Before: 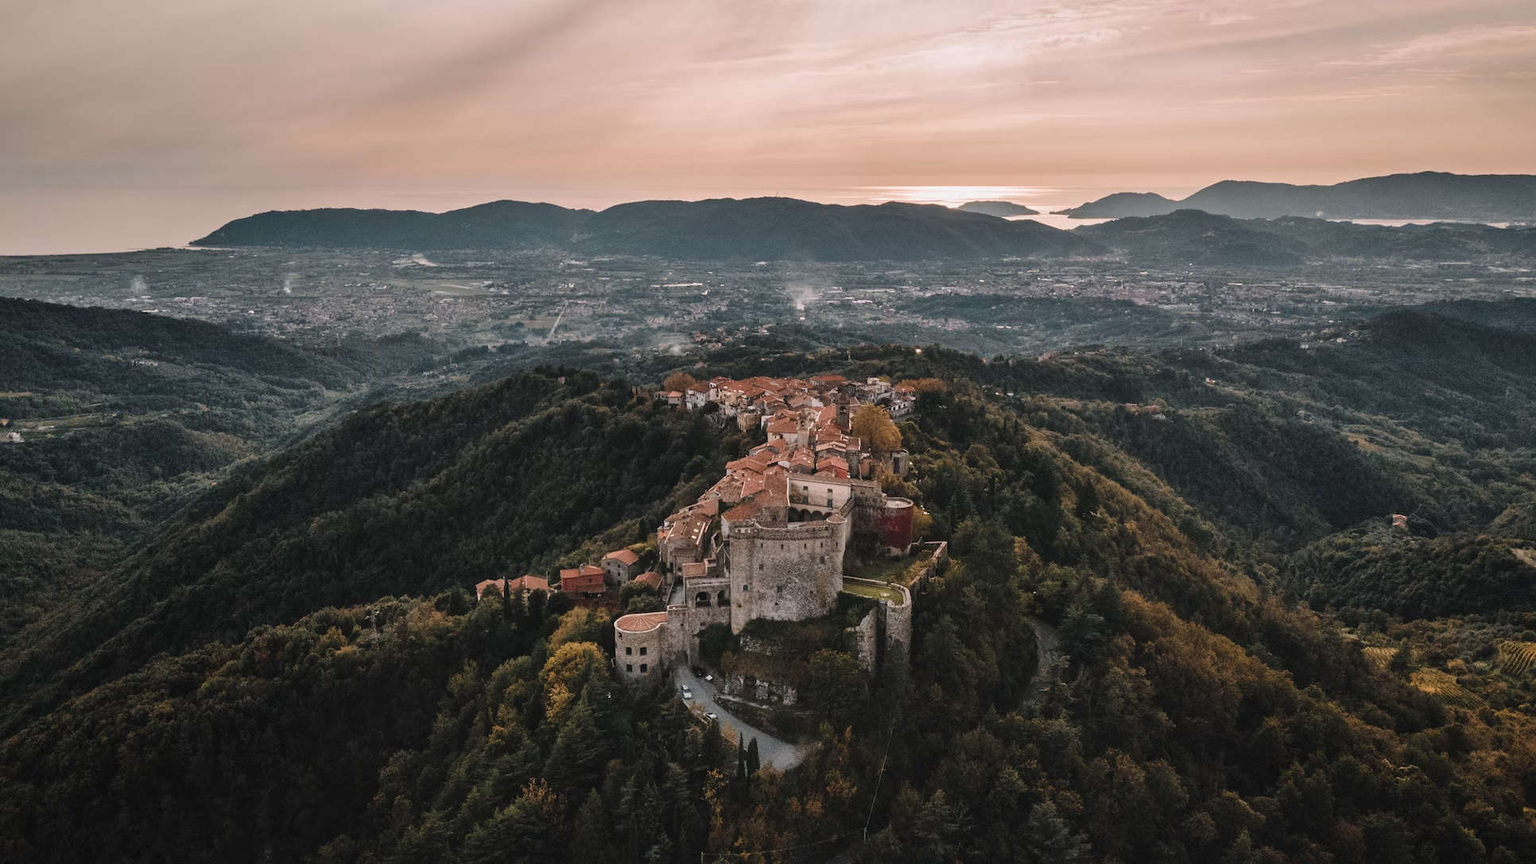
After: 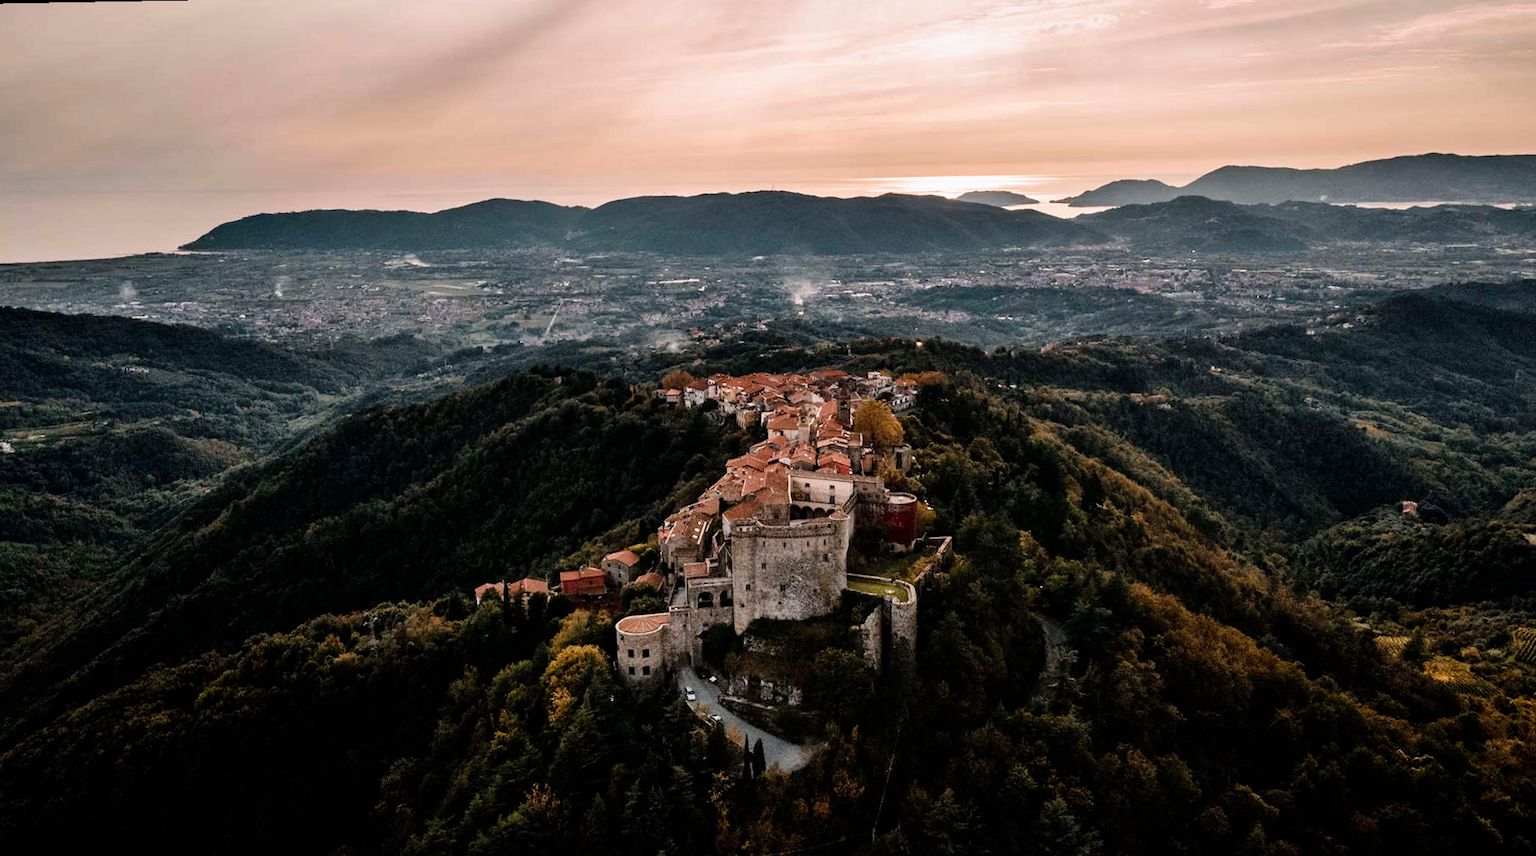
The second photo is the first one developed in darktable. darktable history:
filmic rgb: black relative exposure -8.7 EV, white relative exposure 2.7 EV, threshold 3 EV, target black luminance 0%, hardness 6.25, latitude 76.53%, contrast 1.326, shadows ↔ highlights balance -0.349%, preserve chrominance no, color science v4 (2020), enable highlight reconstruction true
rotate and perspective: rotation -1°, crop left 0.011, crop right 0.989, crop top 0.025, crop bottom 0.975
